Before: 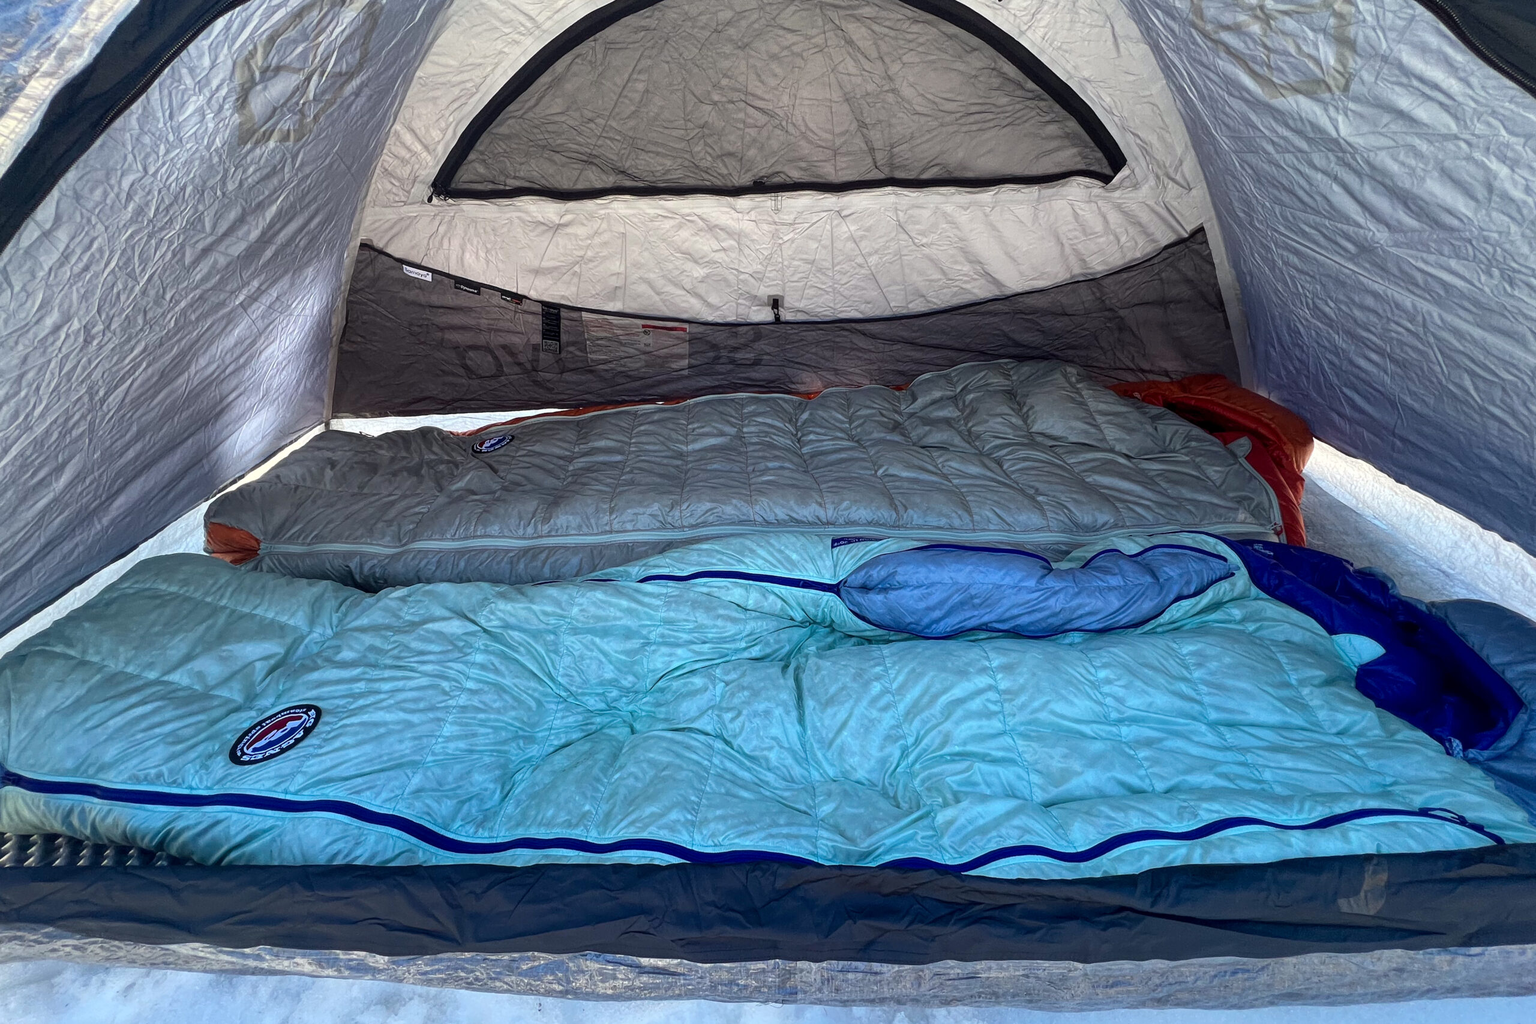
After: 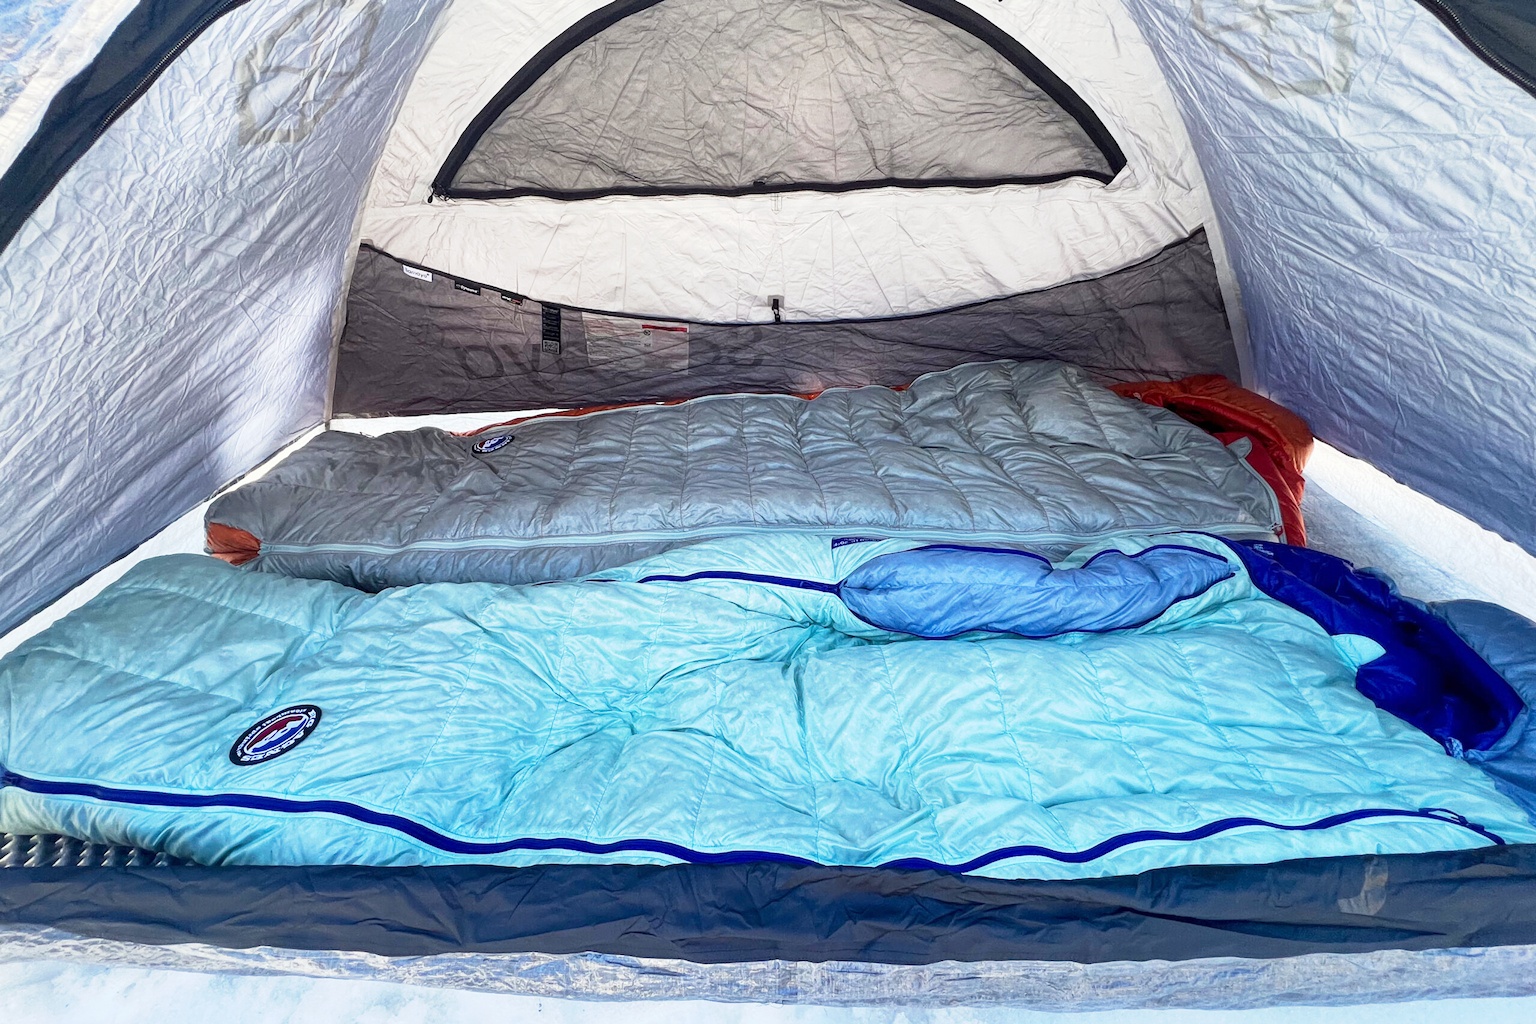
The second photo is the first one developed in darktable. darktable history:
base curve: curves: ch0 [(0, 0) (0.088, 0.125) (0.176, 0.251) (0.354, 0.501) (0.613, 0.749) (1, 0.877)], preserve colors none
exposure: exposure 0.567 EV, compensate highlight preservation false
